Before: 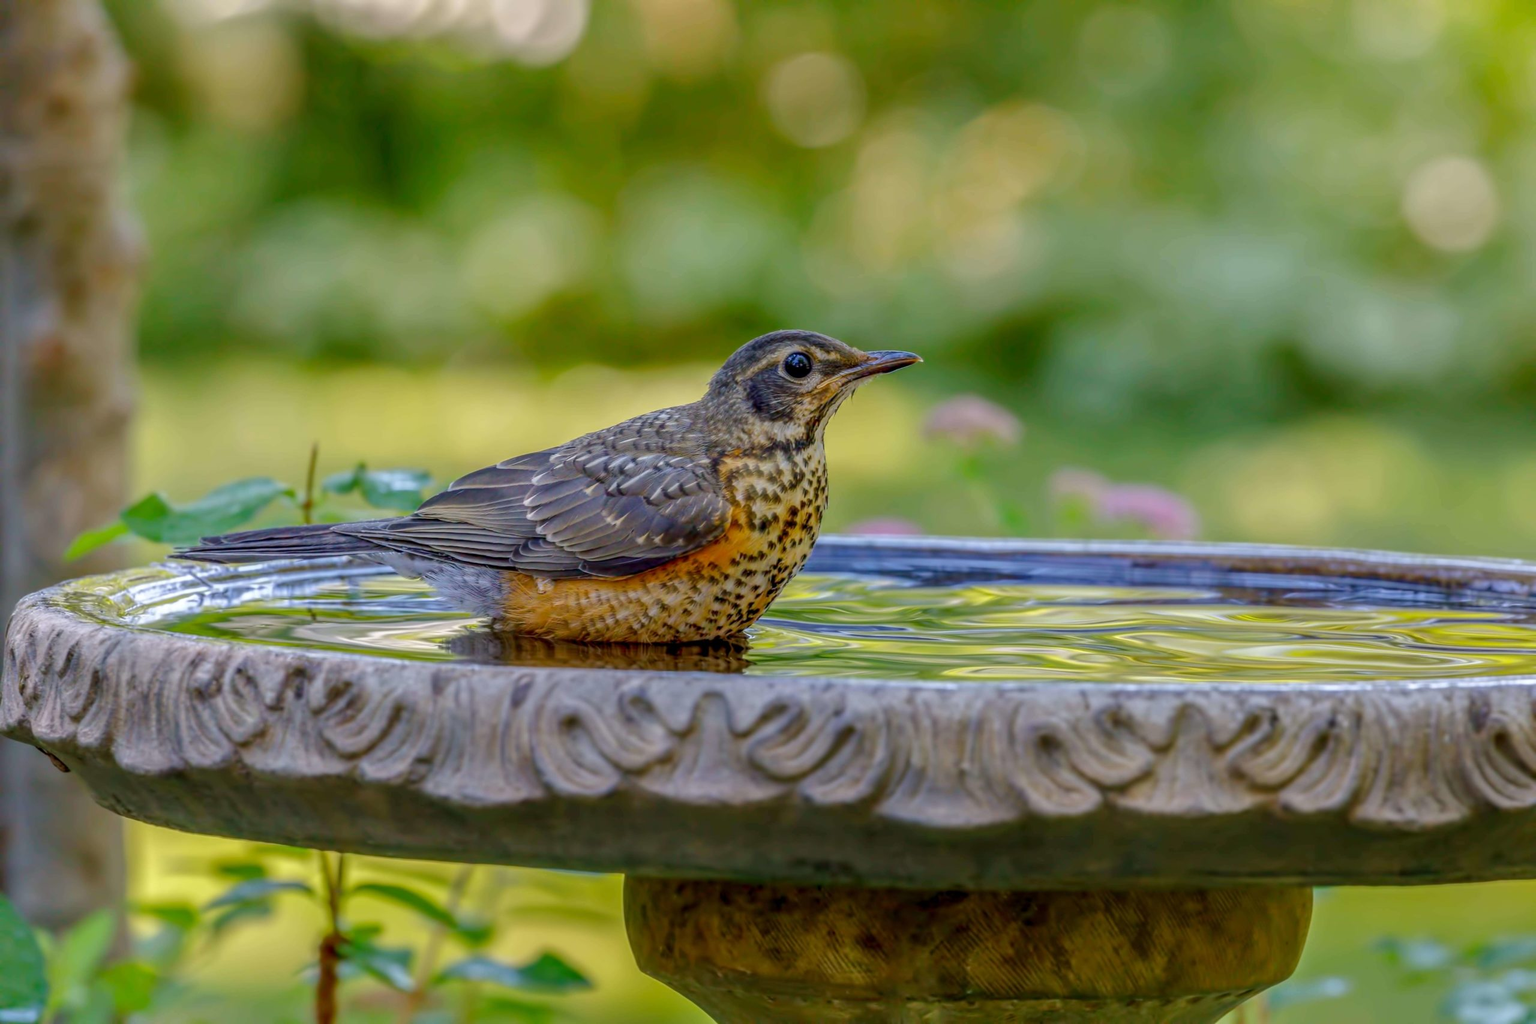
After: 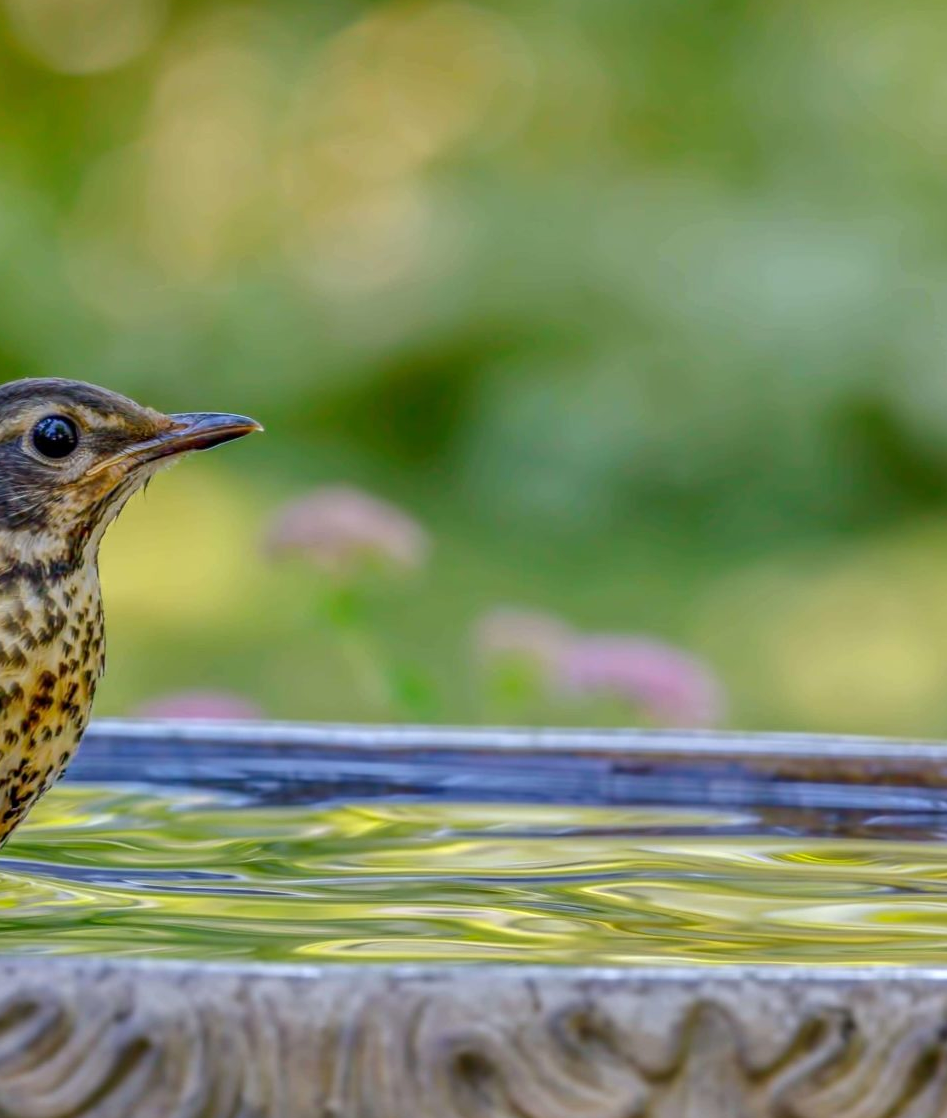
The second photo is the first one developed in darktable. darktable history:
crop and rotate: left 49.834%, top 10.119%, right 13.152%, bottom 24.358%
shadows and highlights: soften with gaussian
exposure: exposure 0.162 EV, compensate highlight preservation false
